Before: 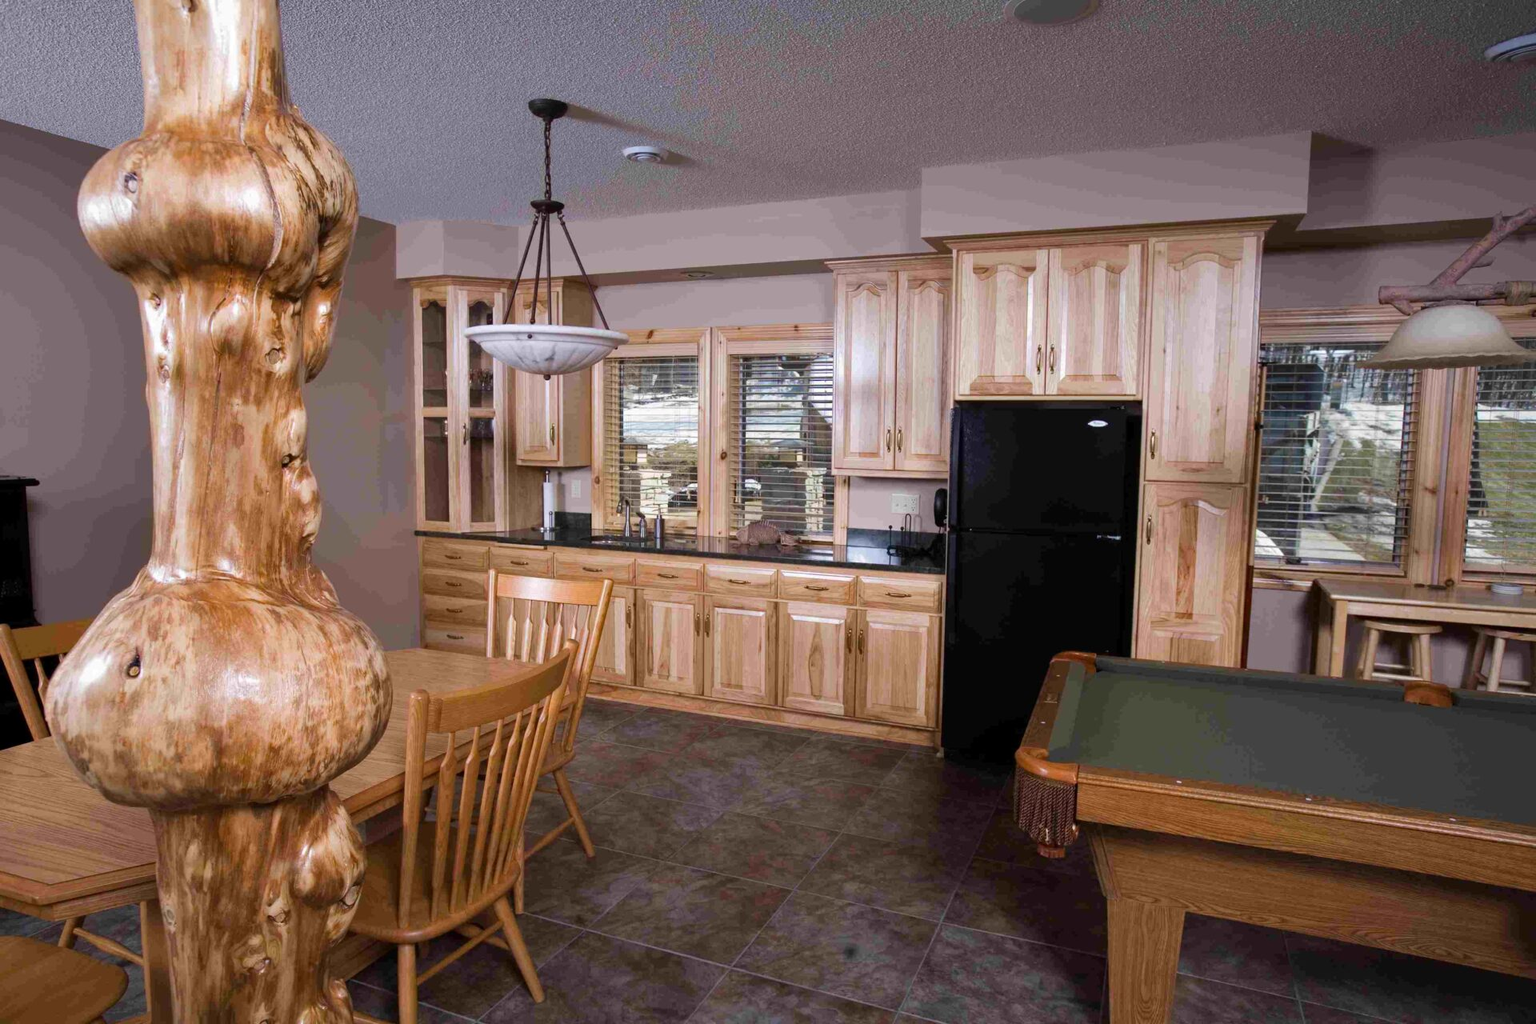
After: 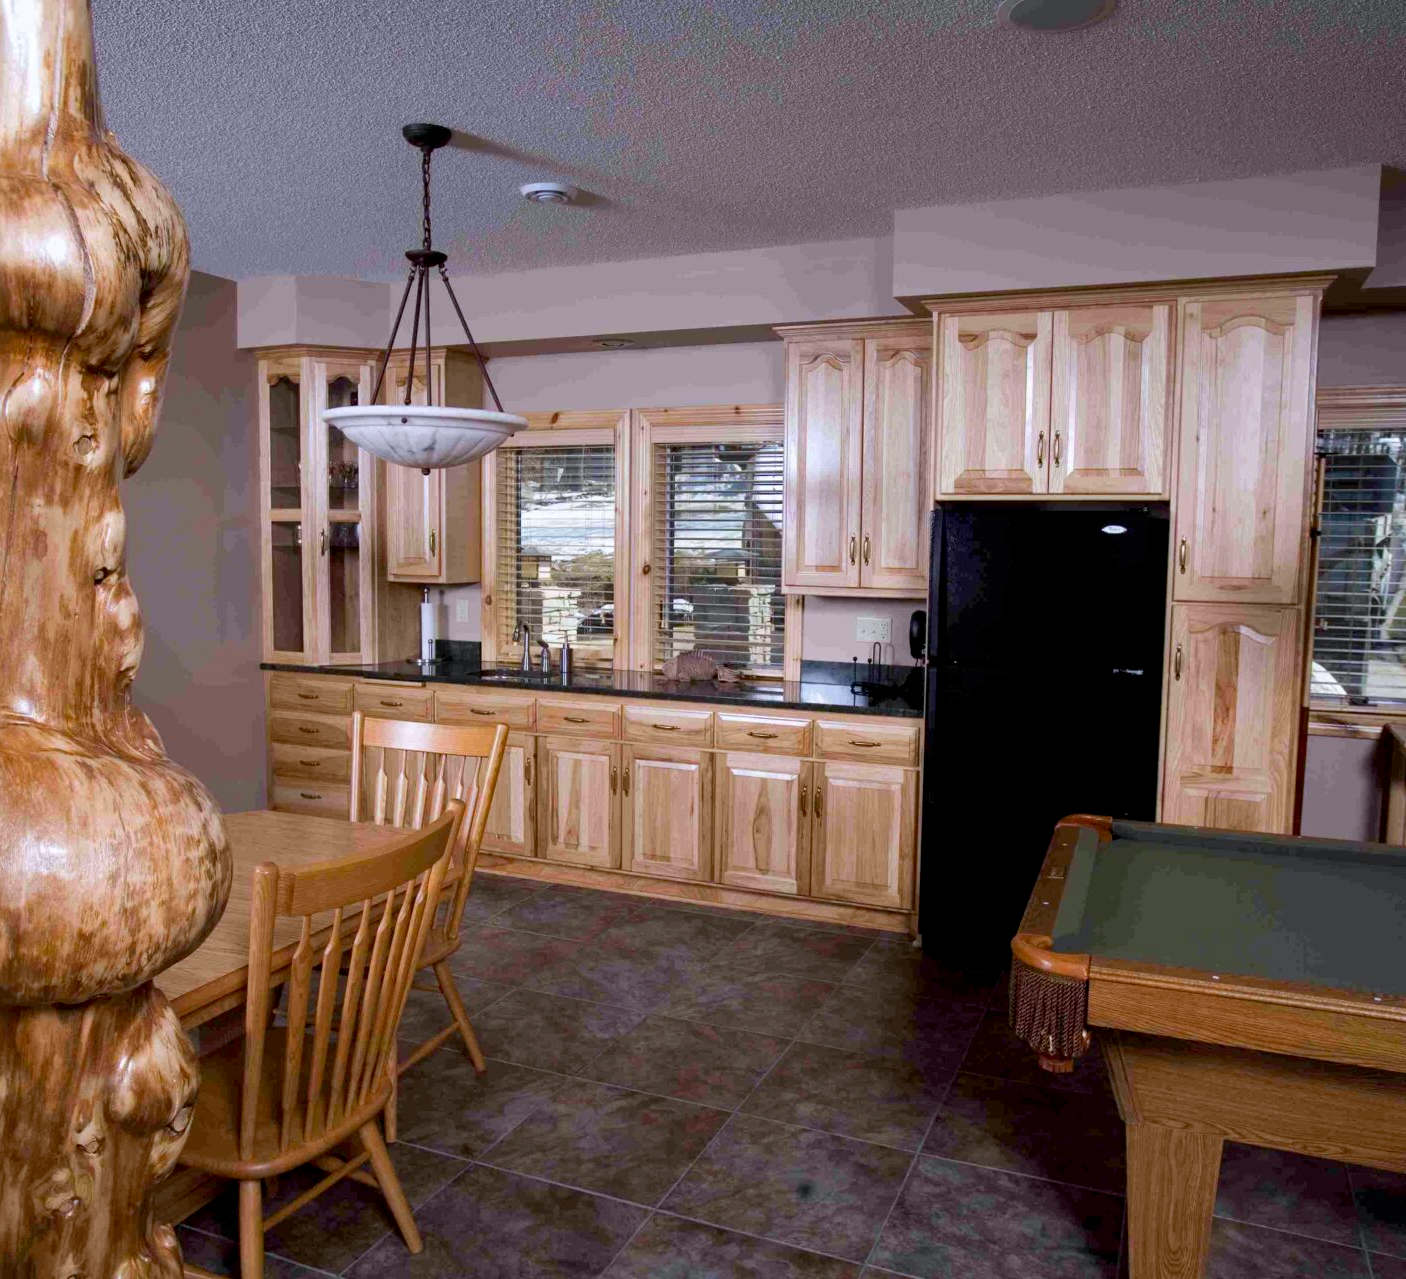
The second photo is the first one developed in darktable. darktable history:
crop: left 13.443%, right 13.31%
white balance: red 0.983, blue 1.036
exposure: black level correction 0.007, compensate highlight preservation false
